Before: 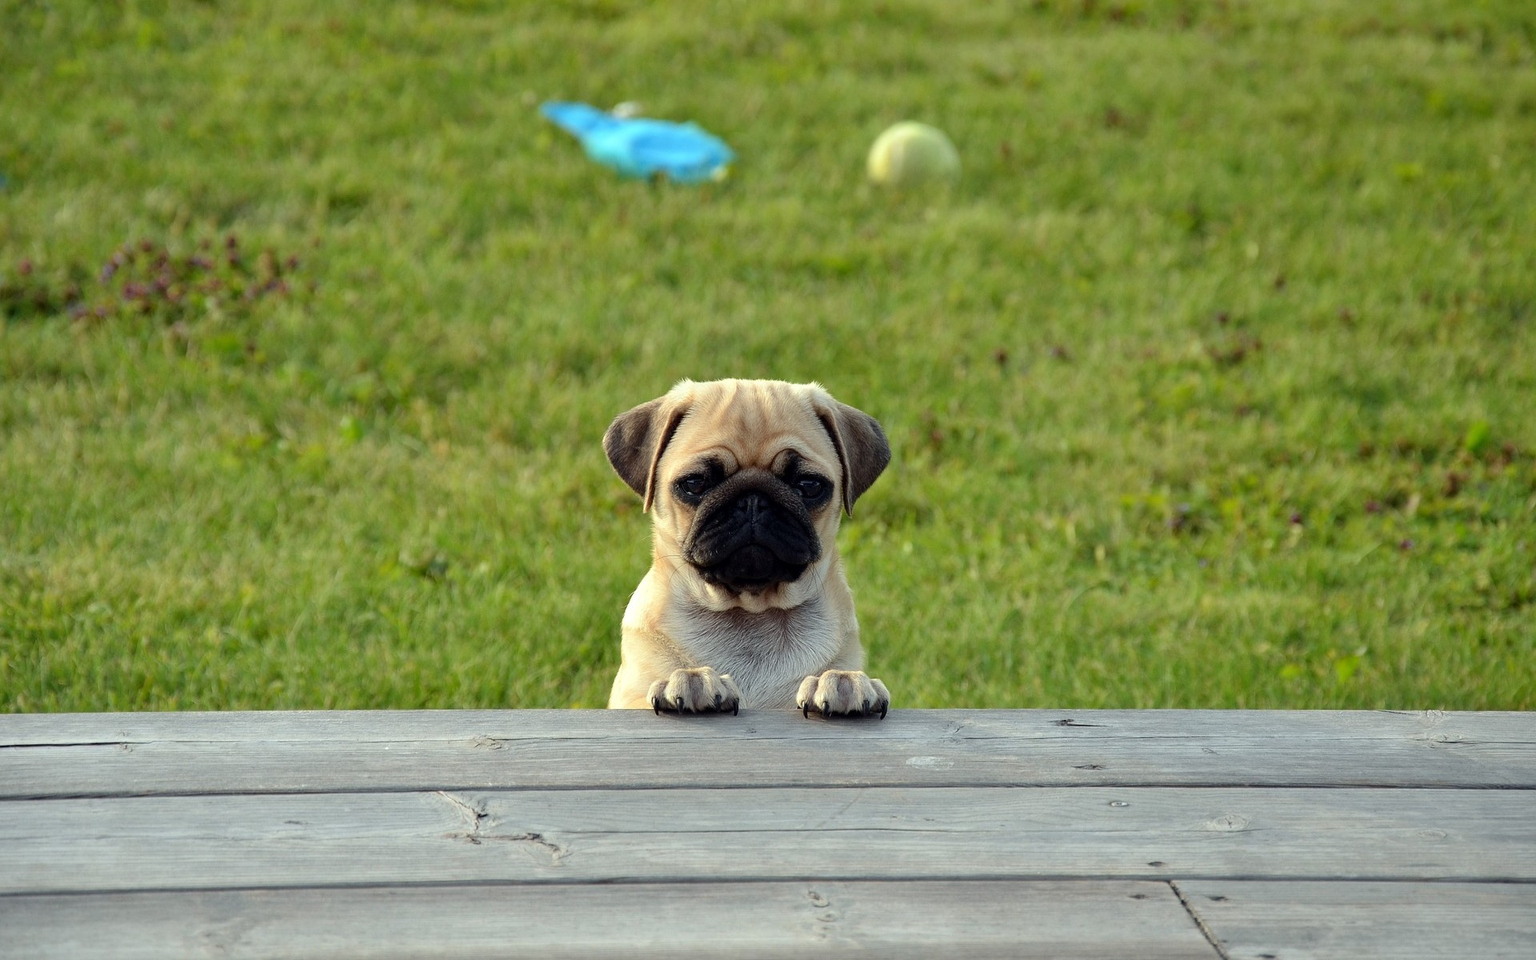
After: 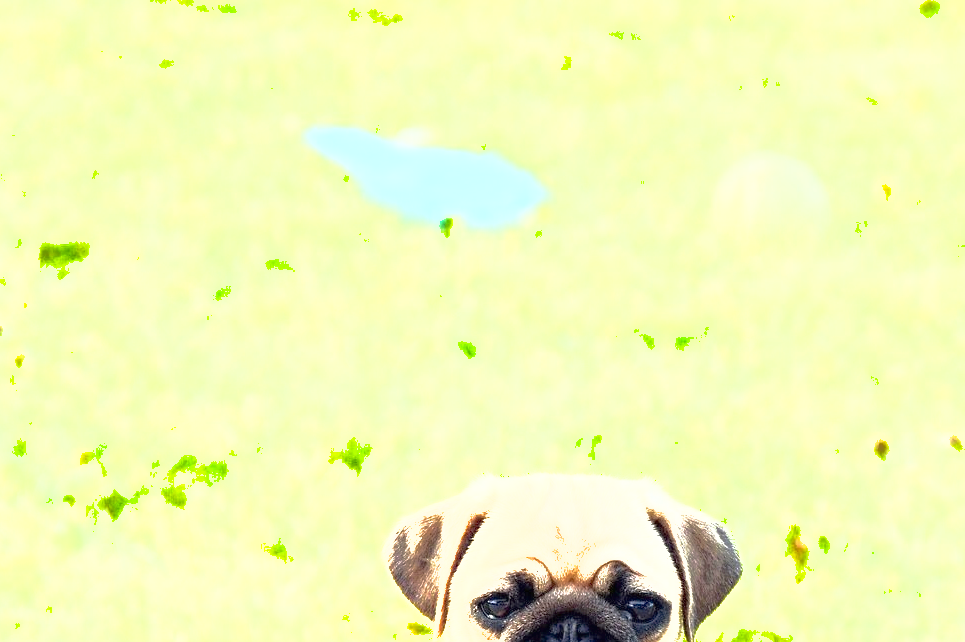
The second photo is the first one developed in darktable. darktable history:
exposure: black level correction 0, exposure 2.108 EV, compensate exposure bias true, compensate highlight preservation false
tone equalizer: -8 EV -0.752 EV, -7 EV -0.731 EV, -6 EV -0.62 EV, -5 EV -0.361 EV, -3 EV 0.398 EV, -2 EV 0.6 EV, -1 EV 0.698 EV, +0 EV 0.779 EV
shadows and highlights: on, module defaults
crop: left 19.361%, right 30.362%, bottom 46.493%
